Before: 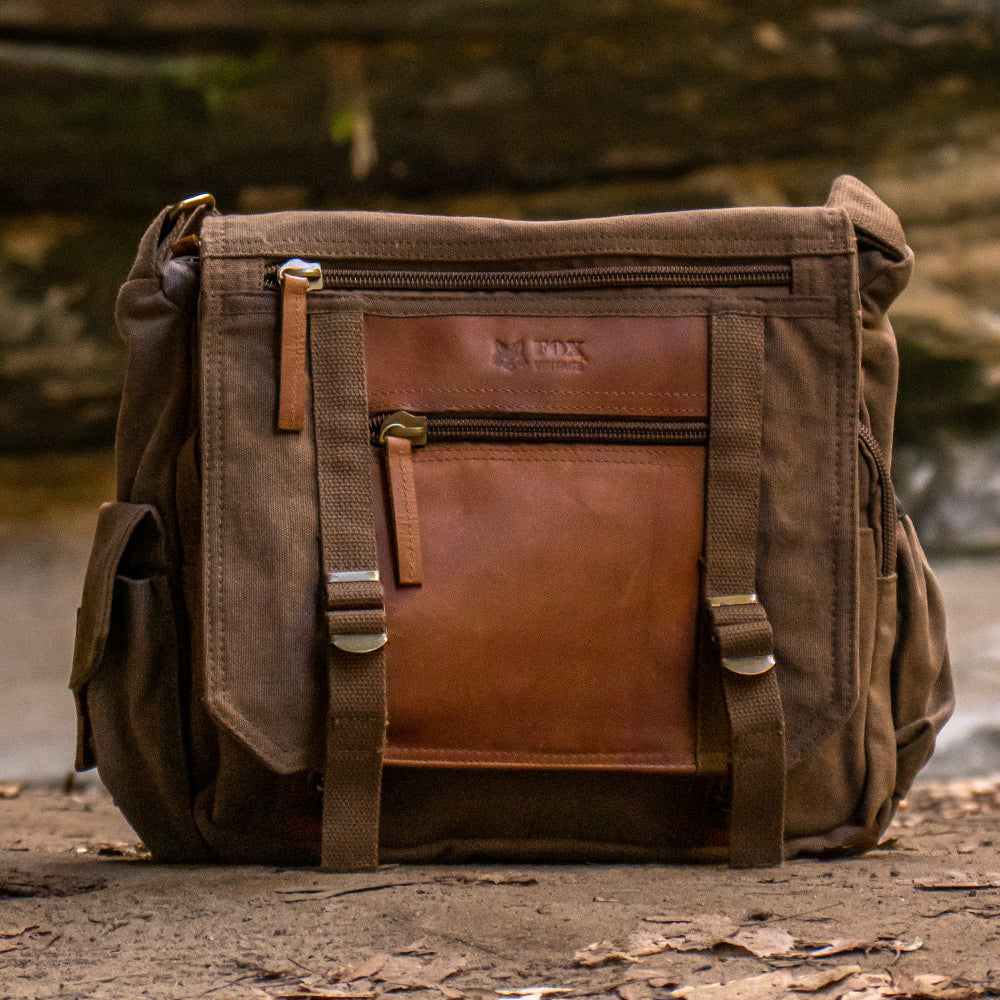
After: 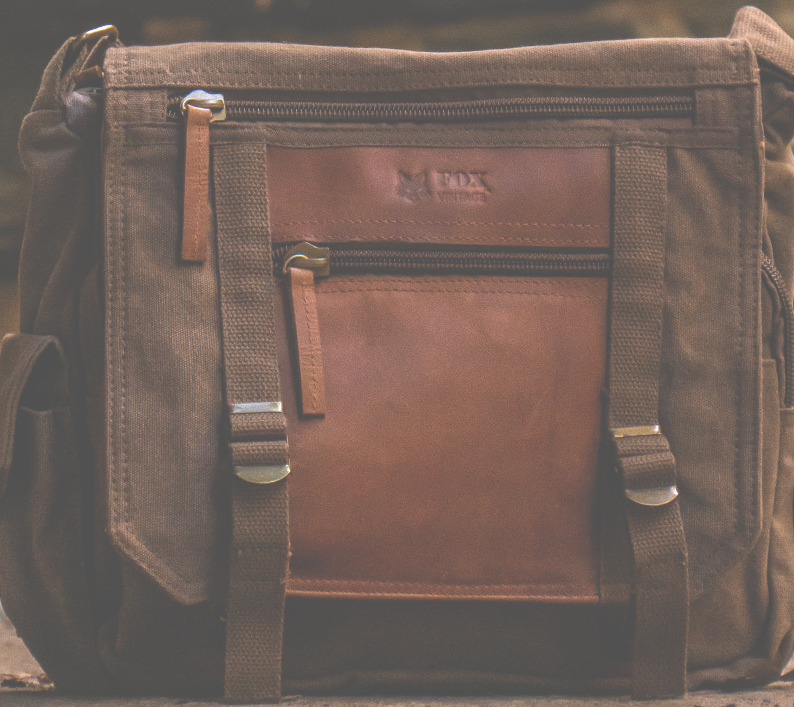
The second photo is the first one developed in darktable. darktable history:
shadows and highlights: radius 108.52, shadows 23.73, highlights -59.32, low approximation 0.01, soften with gaussian
exposure: black level correction -0.087, compensate highlight preservation false
crop: left 9.712%, top 16.928%, right 10.845%, bottom 12.332%
